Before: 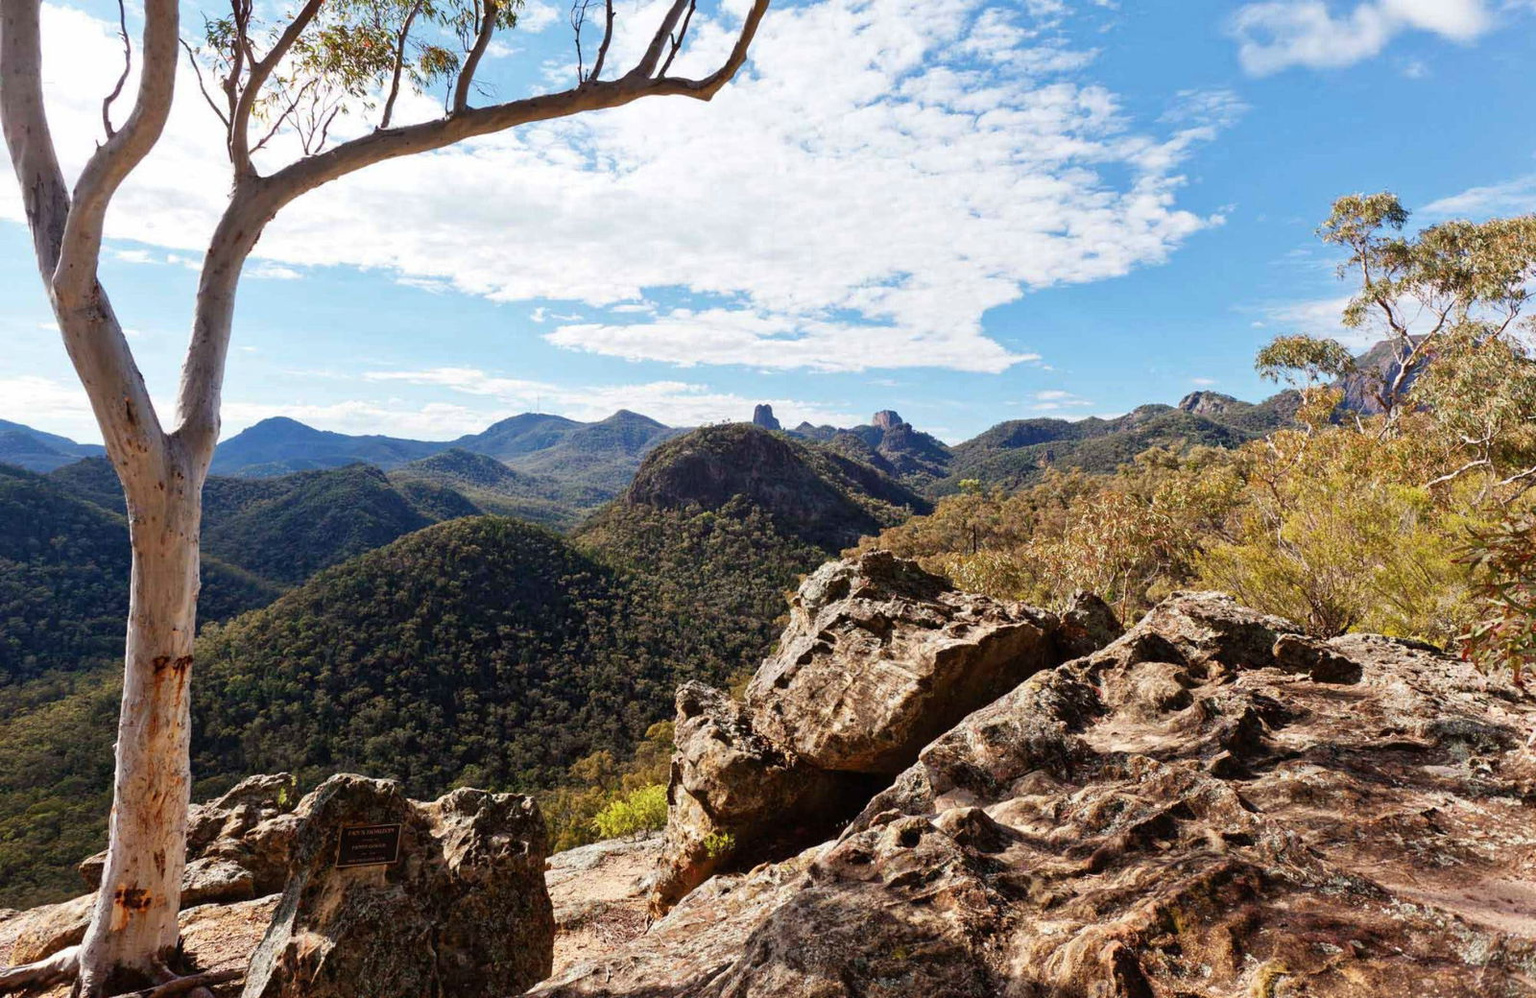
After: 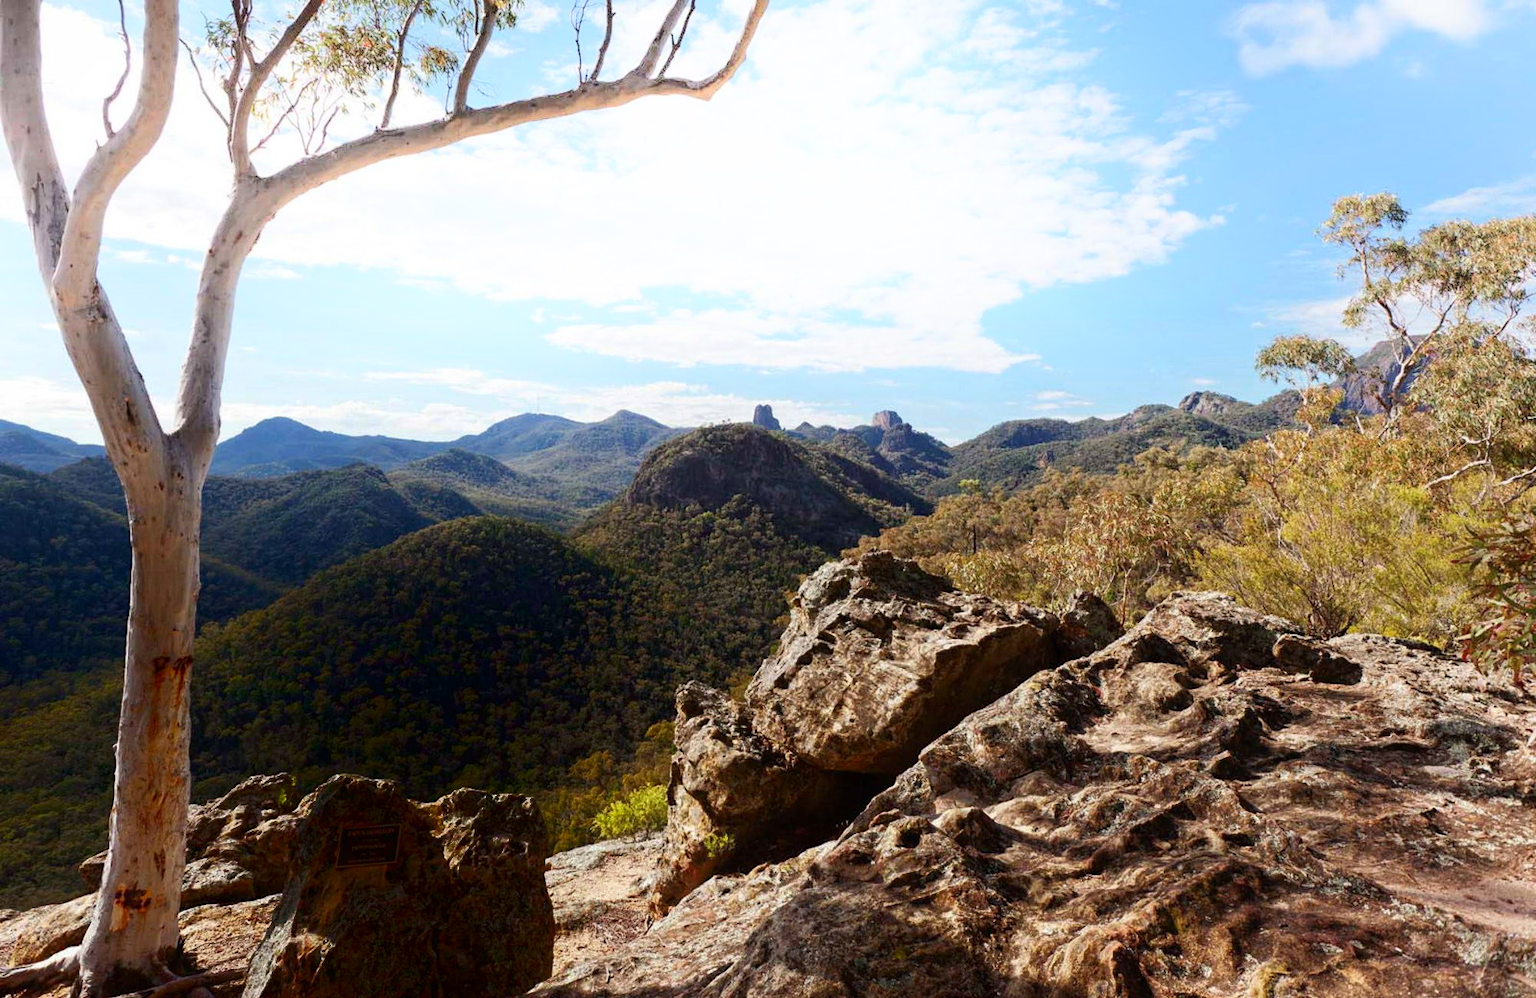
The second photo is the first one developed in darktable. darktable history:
shadows and highlights: shadows -89.34, highlights 88.62, soften with gaussian
